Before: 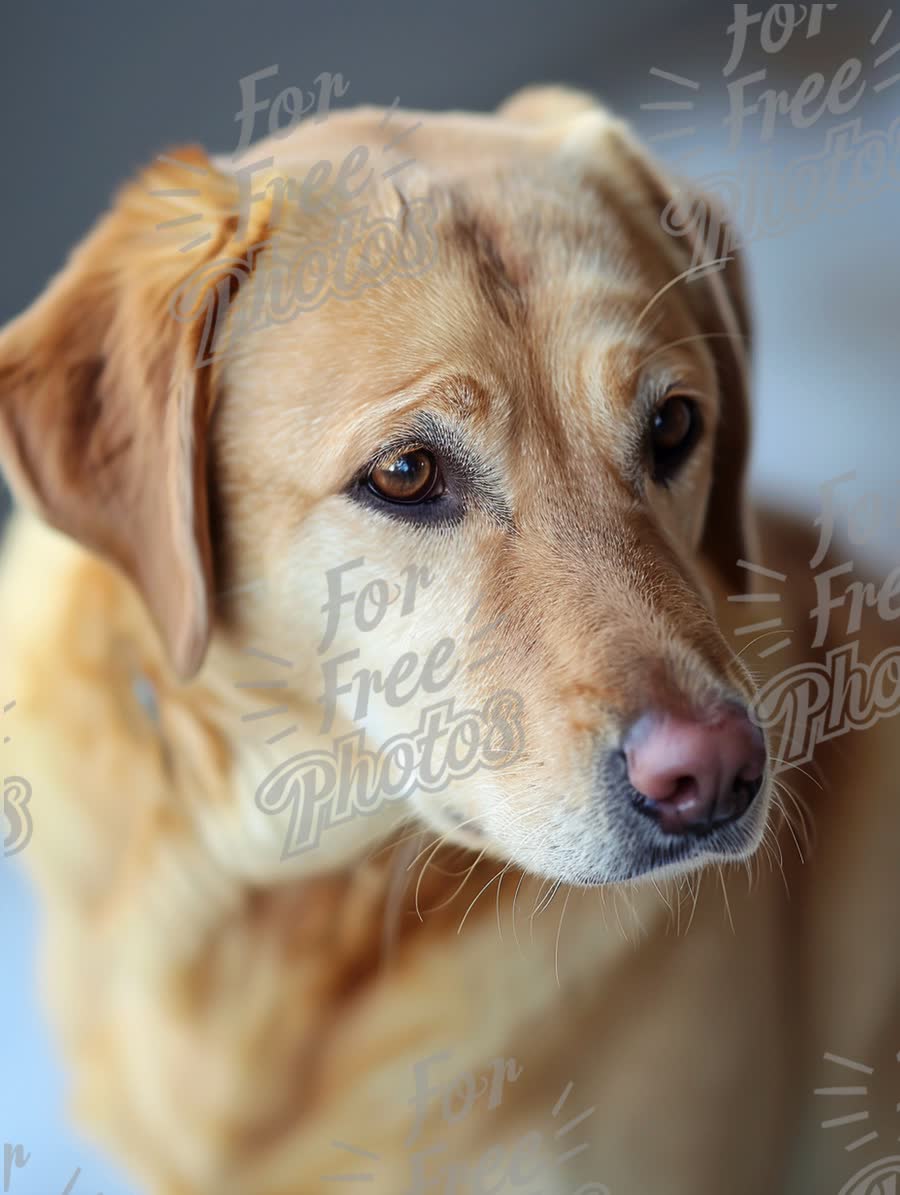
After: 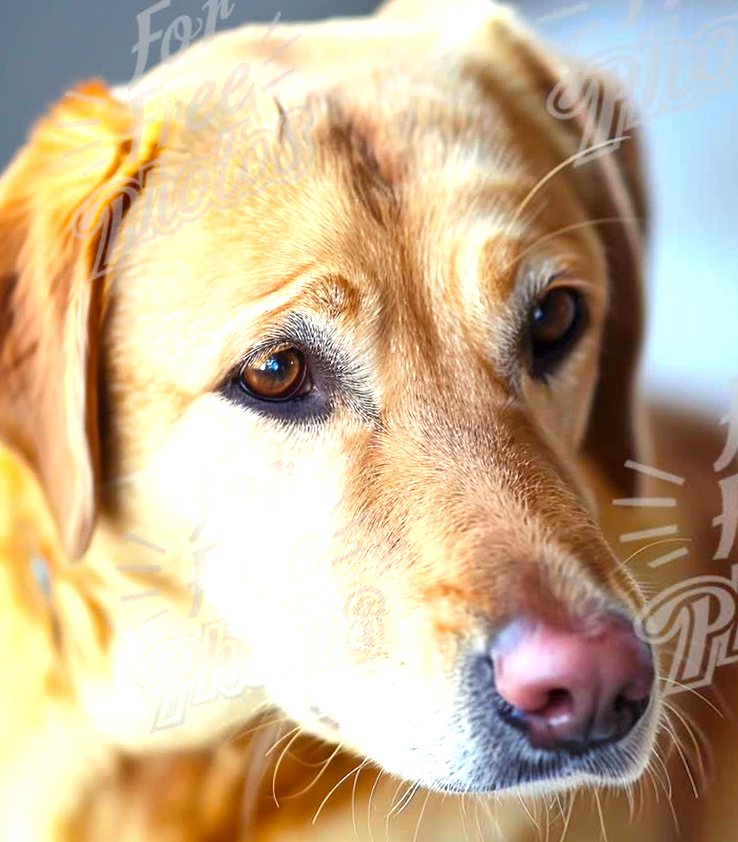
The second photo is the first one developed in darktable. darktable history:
exposure: black level correction 0, exposure 1.1 EV, compensate exposure bias true, compensate highlight preservation false
rotate and perspective: rotation 1.69°, lens shift (vertical) -0.023, lens shift (horizontal) -0.291, crop left 0.025, crop right 0.988, crop top 0.092, crop bottom 0.842
crop and rotate: left 7.196%, top 4.574%, right 10.605%, bottom 13.178%
shadows and highlights: shadows 37.27, highlights -28.18, soften with gaussian
color balance rgb: perceptual saturation grading › global saturation 30%, global vibrance 10%
